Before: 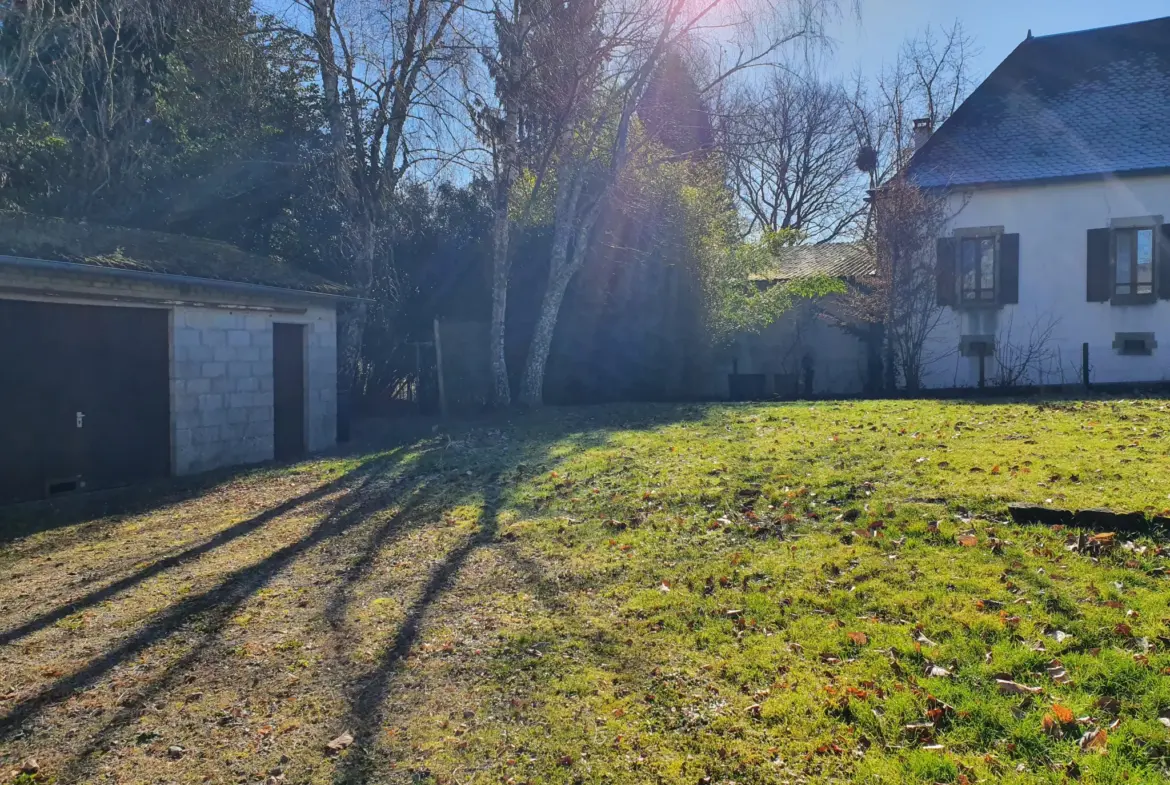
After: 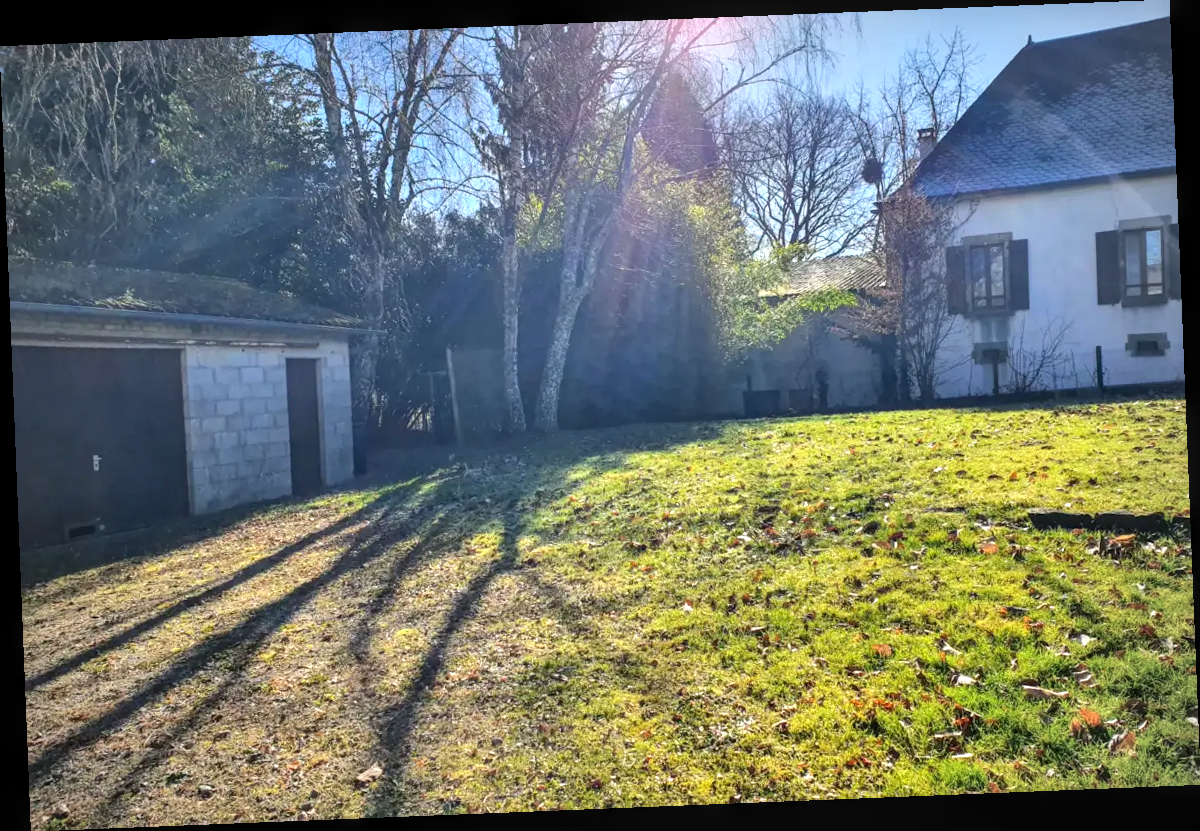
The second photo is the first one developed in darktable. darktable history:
exposure: black level correction 0, exposure 0.68 EV, compensate exposure bias true, compensate highlight preservation false
vignetting: on, module defaults
local contrast: detail 130%
rotate and perspective: rotation -2.29°, automatic cropping off
